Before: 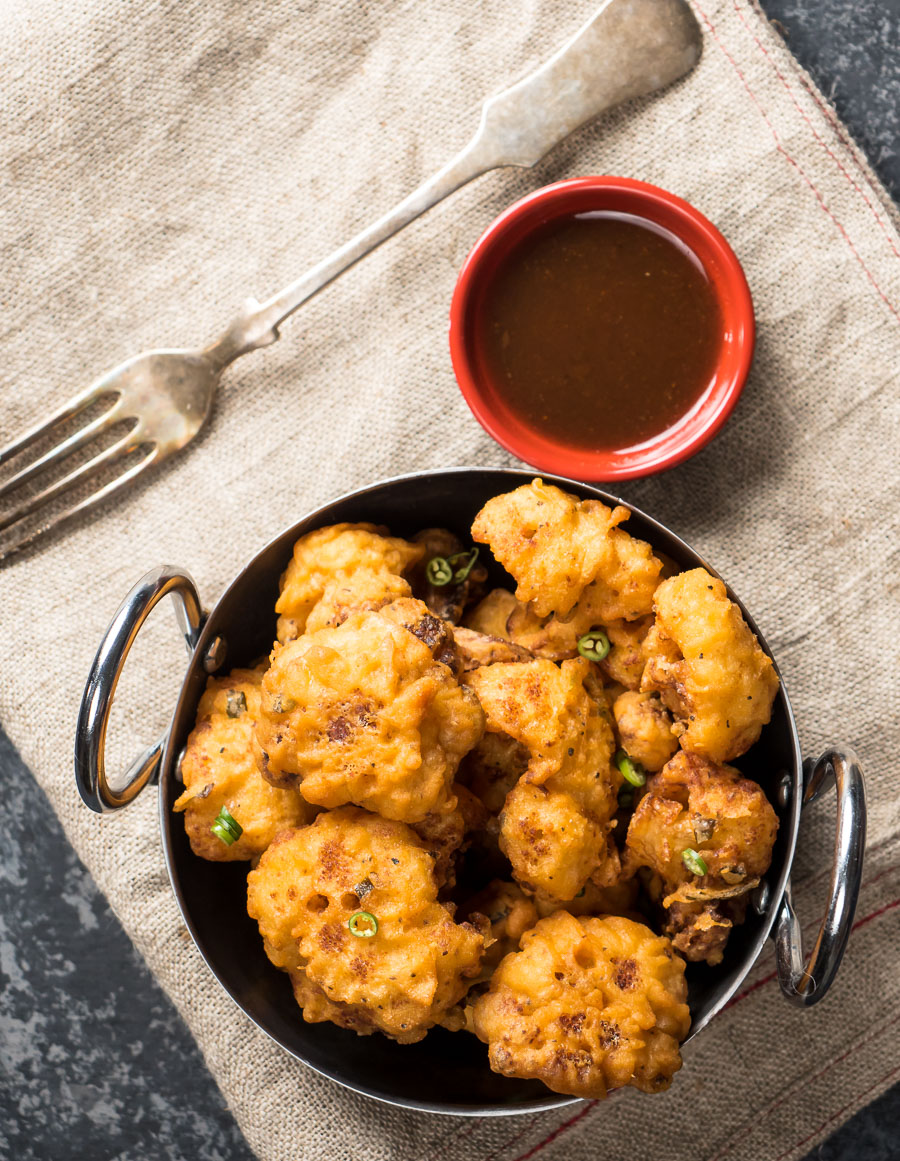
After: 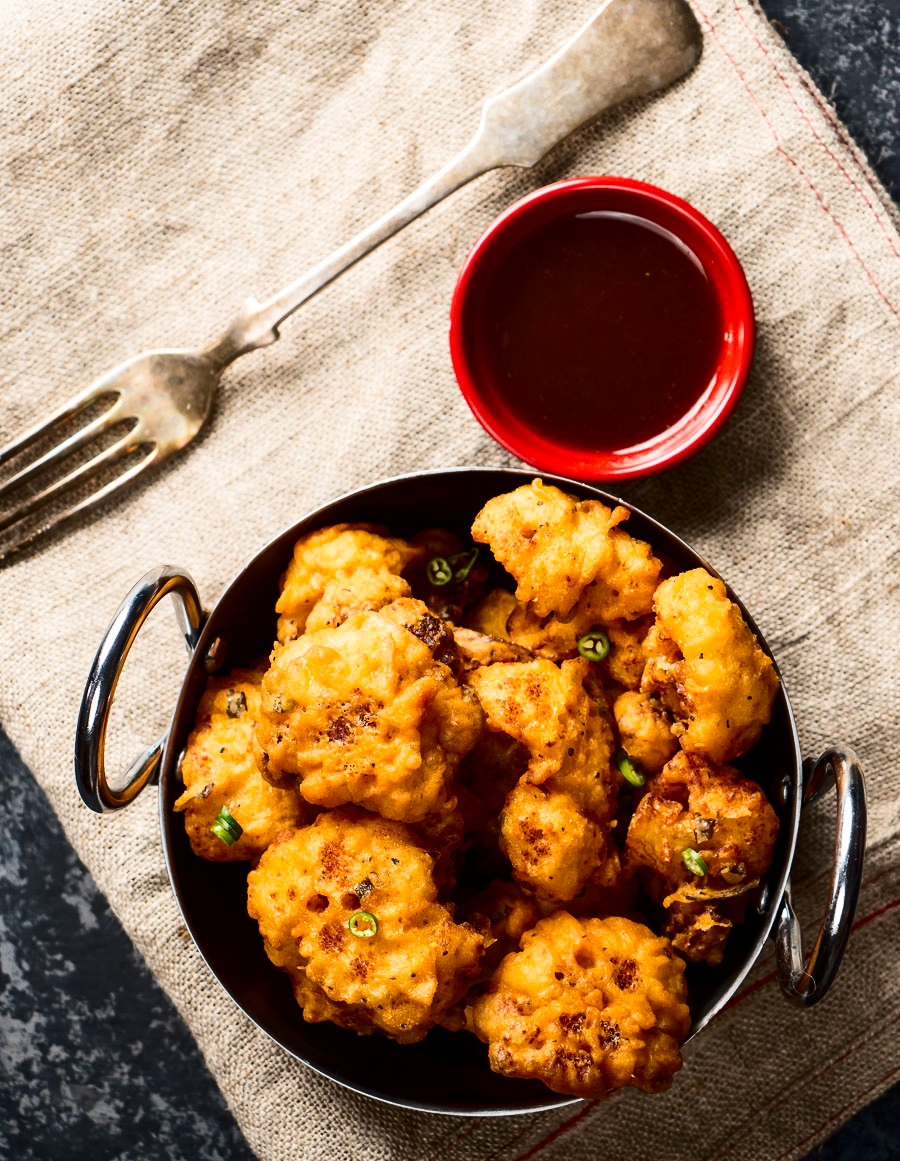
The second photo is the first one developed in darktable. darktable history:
contrast brightness saturation: contrast 0.22, brightness -0.18, saturation 0.235
